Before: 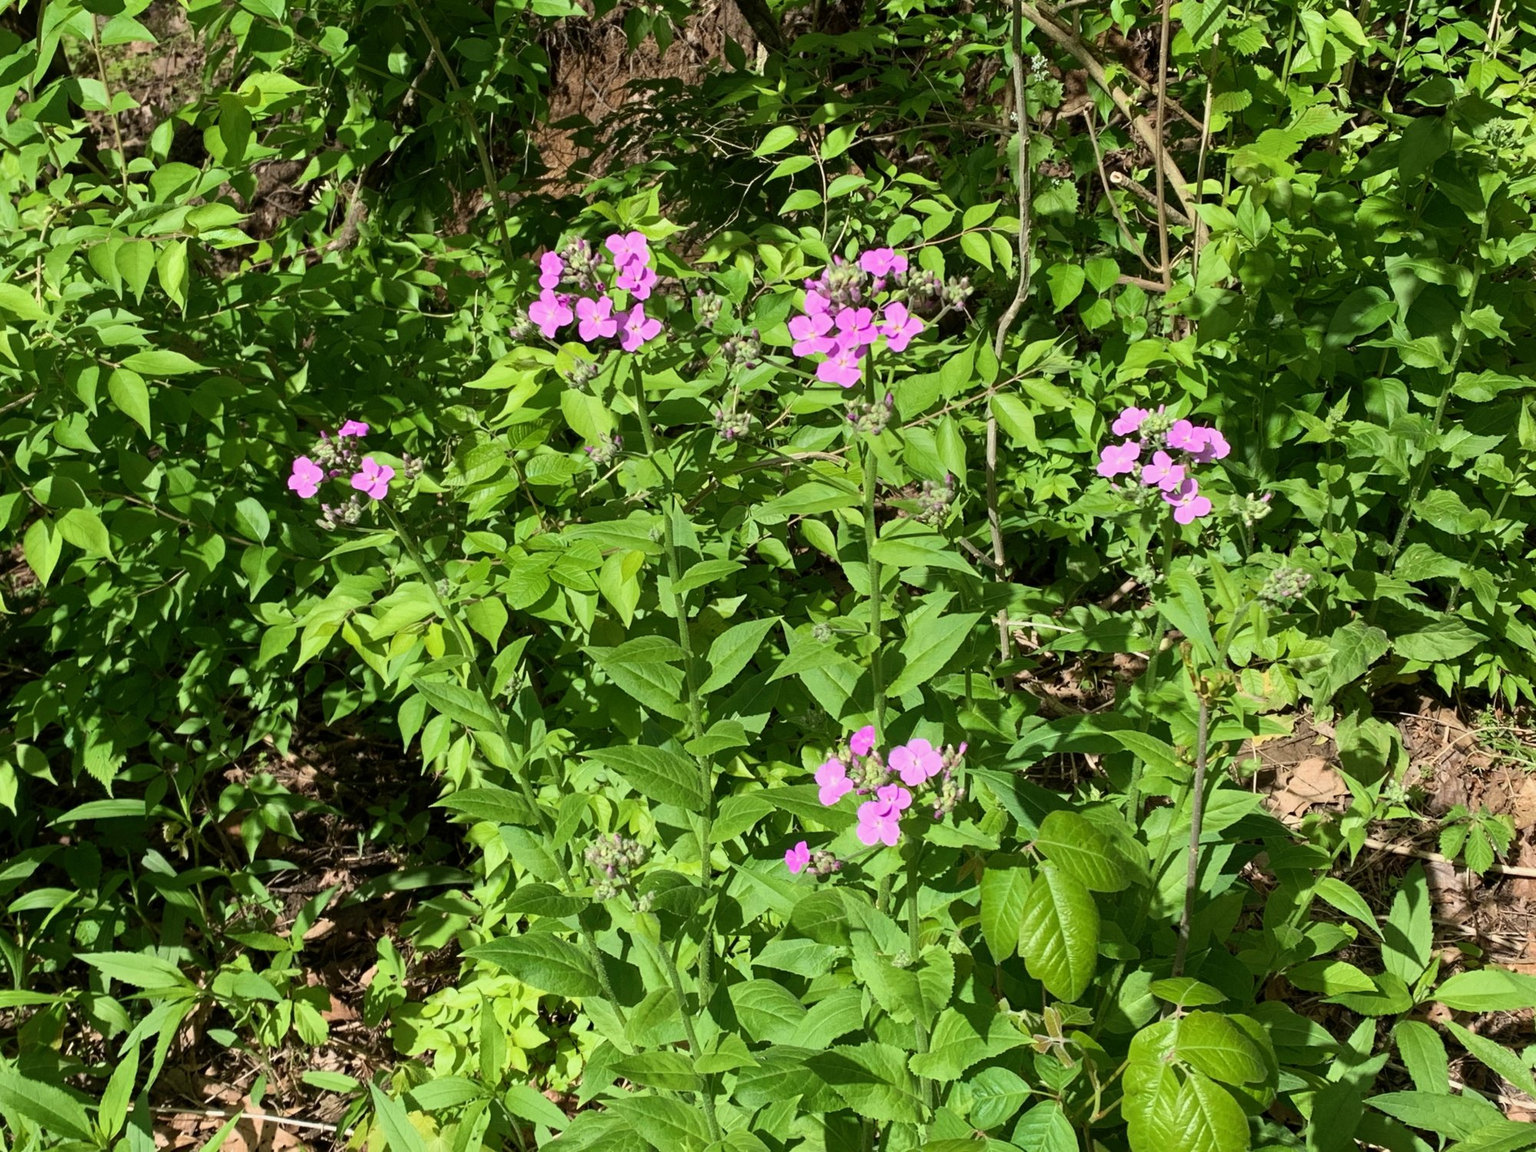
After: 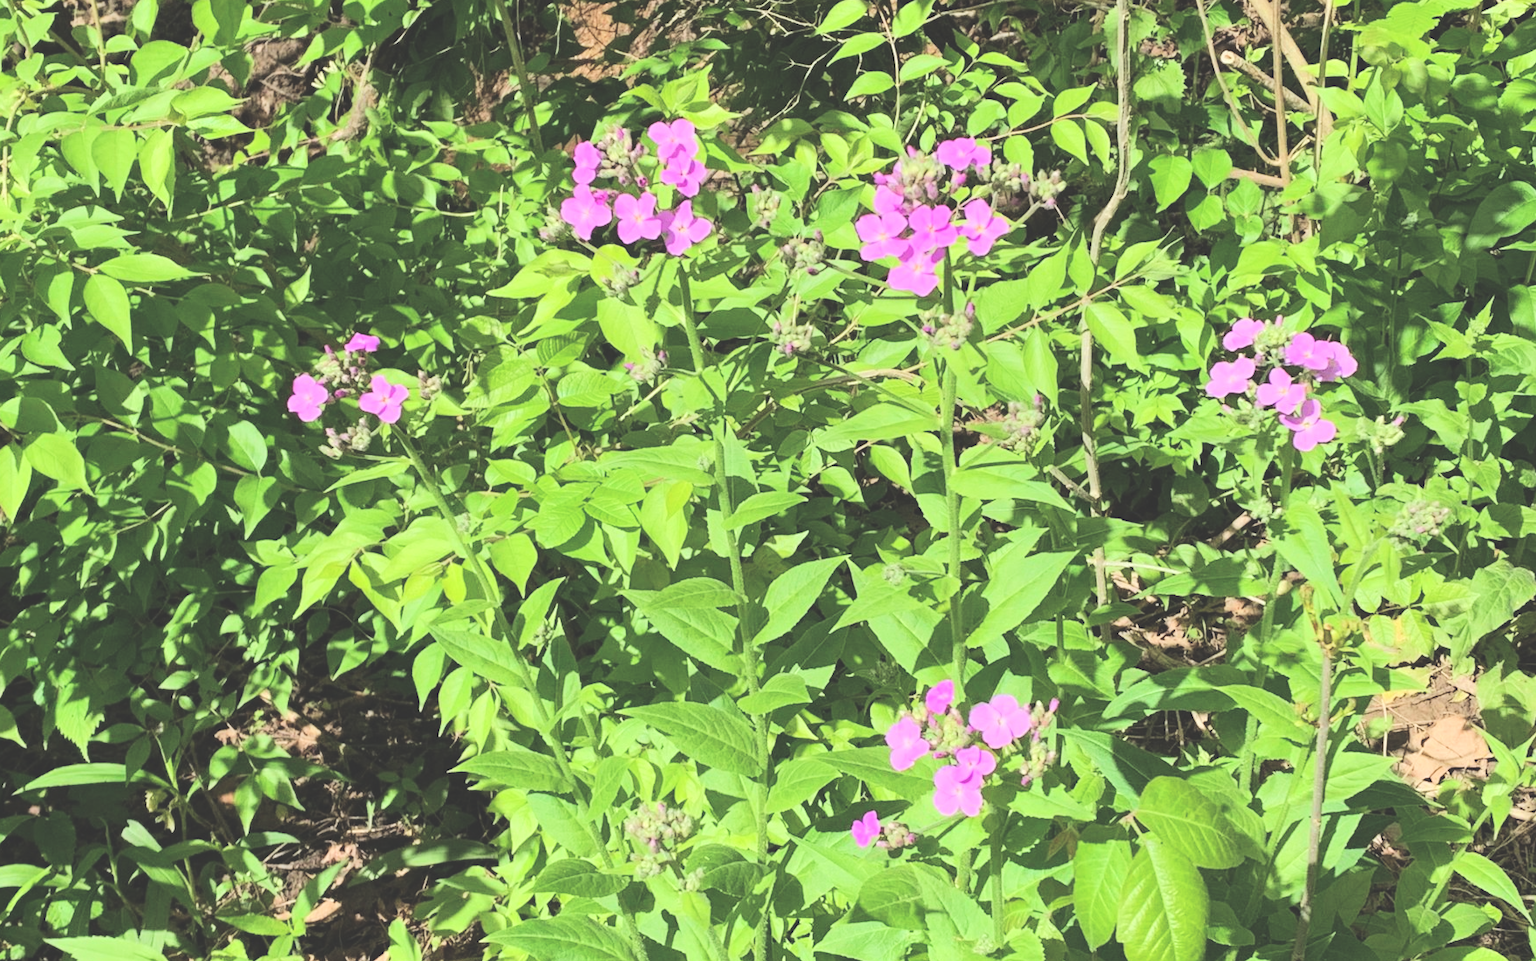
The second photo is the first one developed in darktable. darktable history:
exposure: black level correction -0.026, exposure -0.117 EV, compensate highlight preservation false
tone equalizer: -7 EV 0.155 EV, -6 EV 0.601 EV, -5 EV 1.13 EV, -4 EV 1.32 EV, -3 EV 1.18 EV, -2 EV 0.6 EV, -1 EV 0.168 EV, edges refinement/feathering 500, mask exposure compensation -1.57 EV, preserve details no
crop and rotate: left 2.283%, top 11.017%, right 9.601%, bottom 15.409%
